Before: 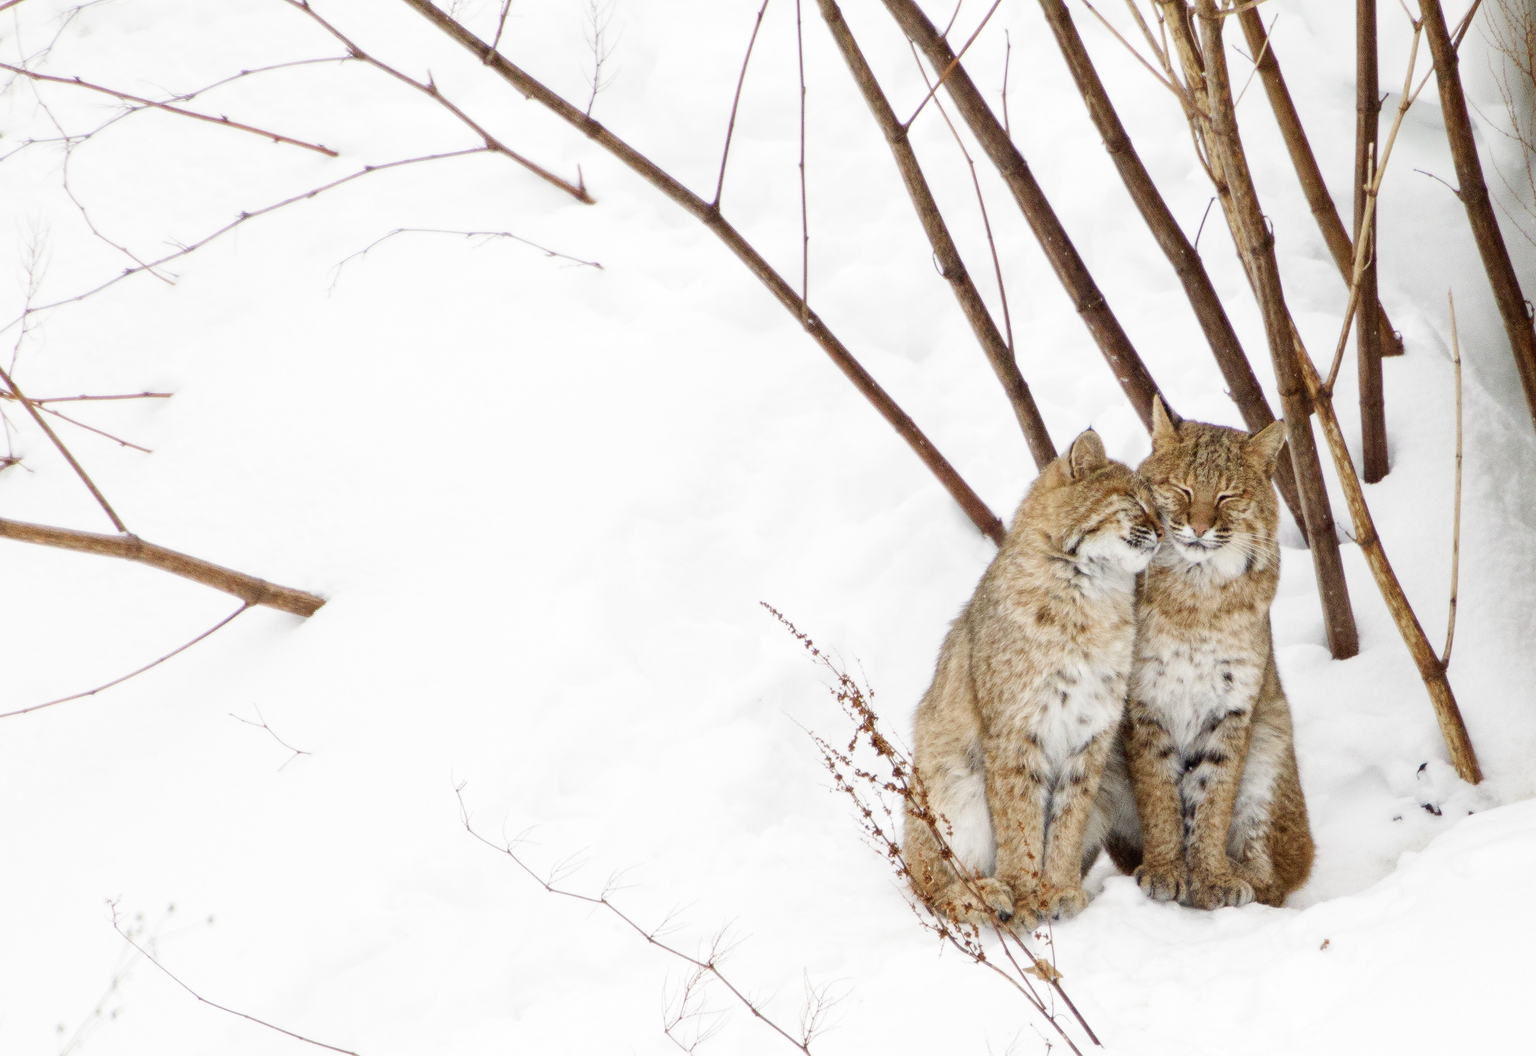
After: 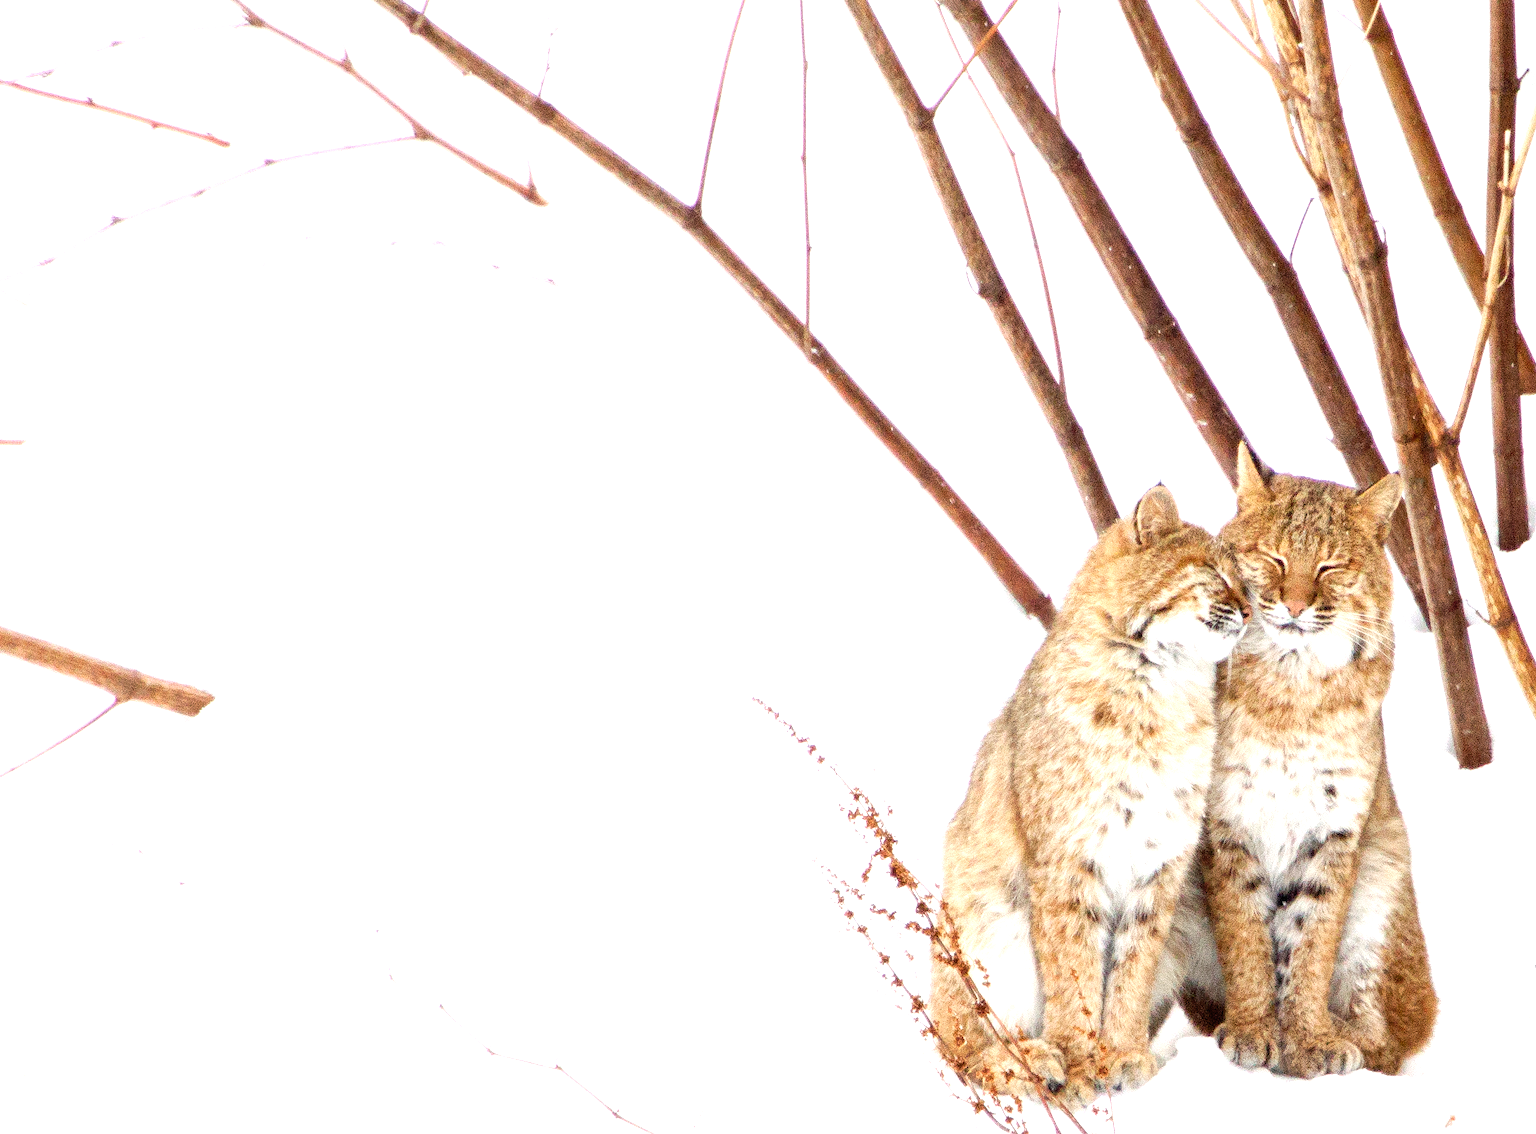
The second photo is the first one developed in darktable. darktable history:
crop: left 9.934%, top 3.611%, right 9.173%, bottom 9.486%
exposure: black level correction 0, exposure 0.886 EV, compensate highlight preservation false
